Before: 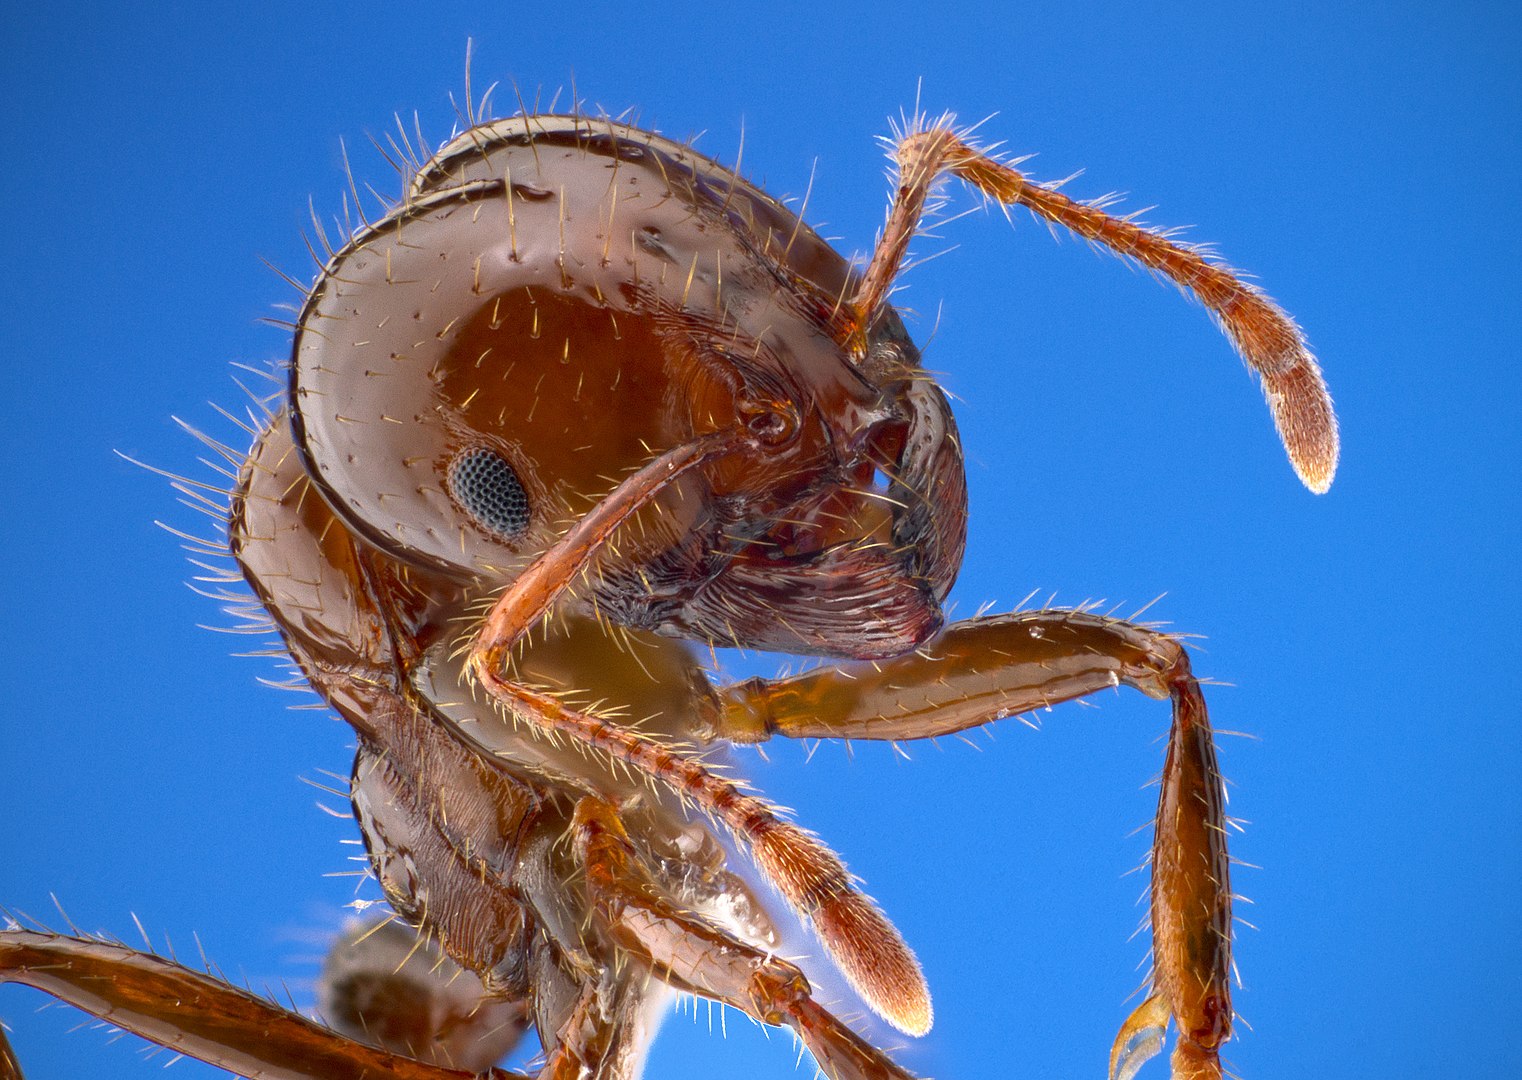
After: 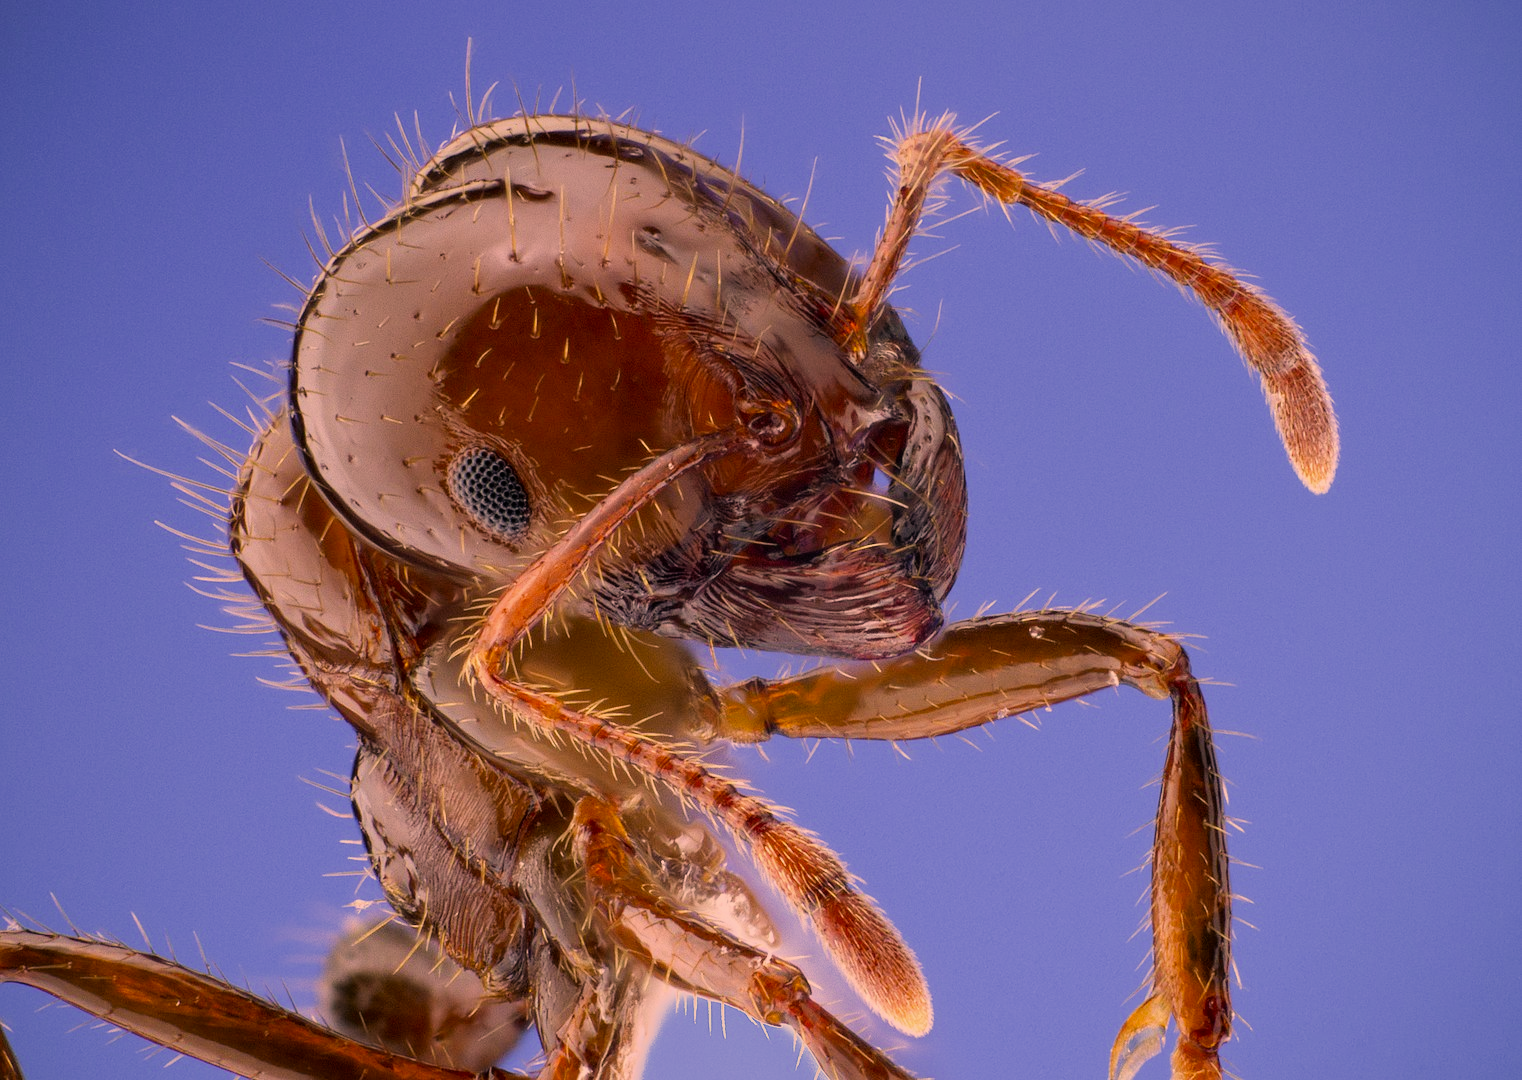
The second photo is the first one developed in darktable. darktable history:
color correction: highlights a* 21.88, highlights b* 22.25
filmic rgb: black relative exposure -7.65 EV, white relative exposure 4.56 EV, hardness 3.61, contrast 1.05
white balance: red 0.974, blue 1.044
